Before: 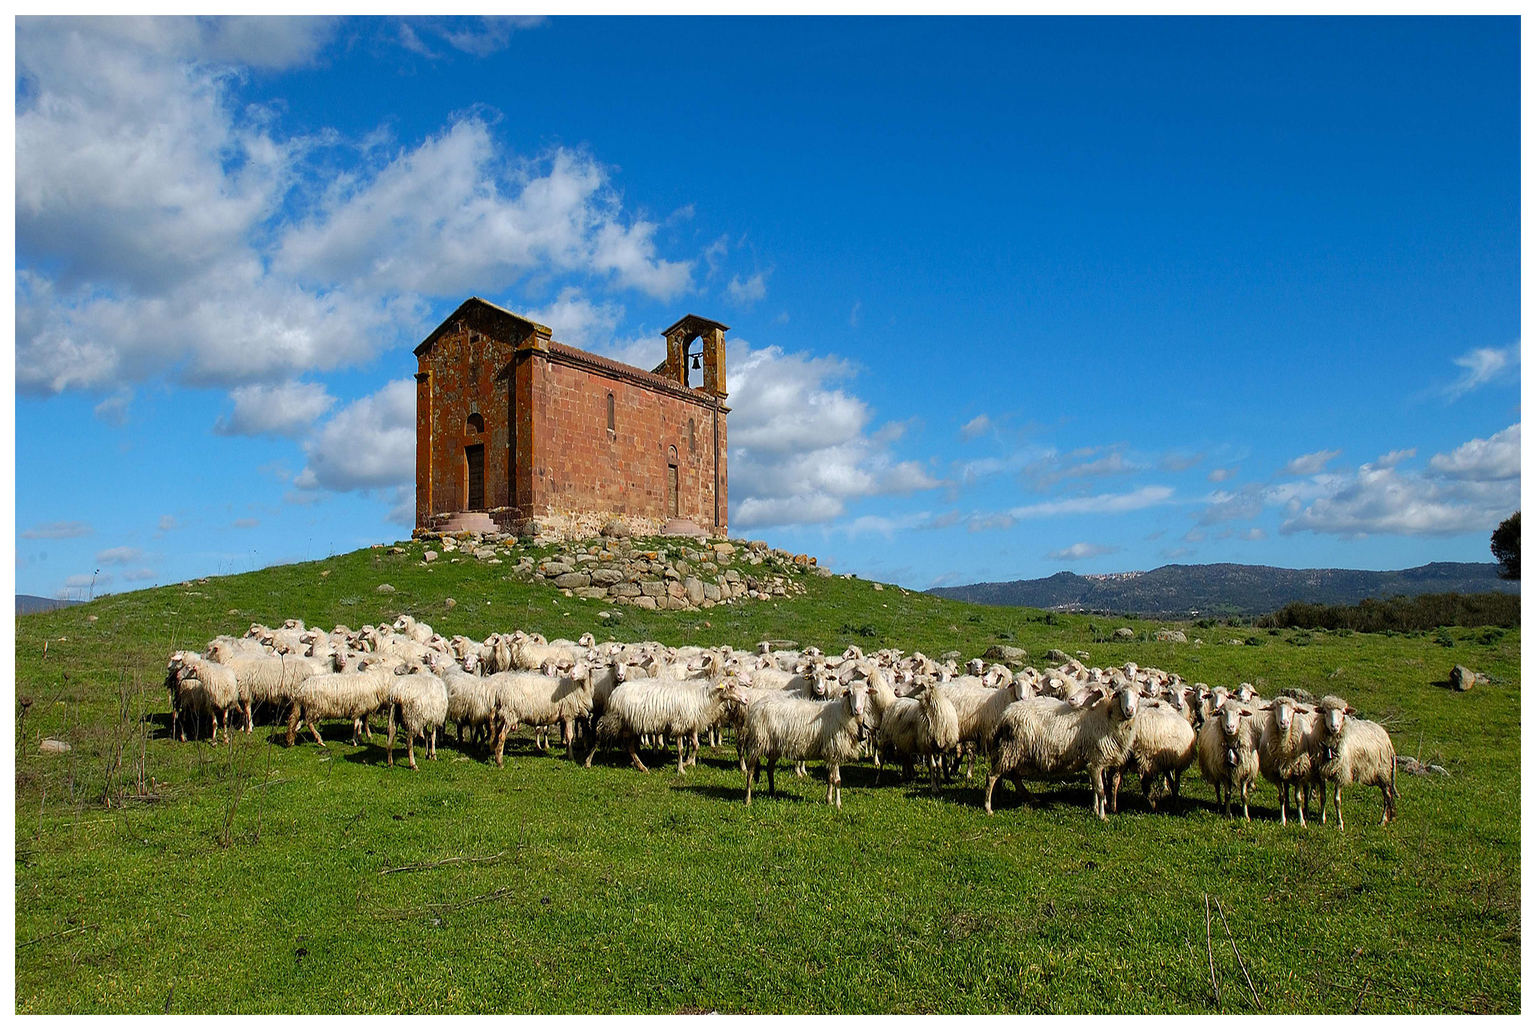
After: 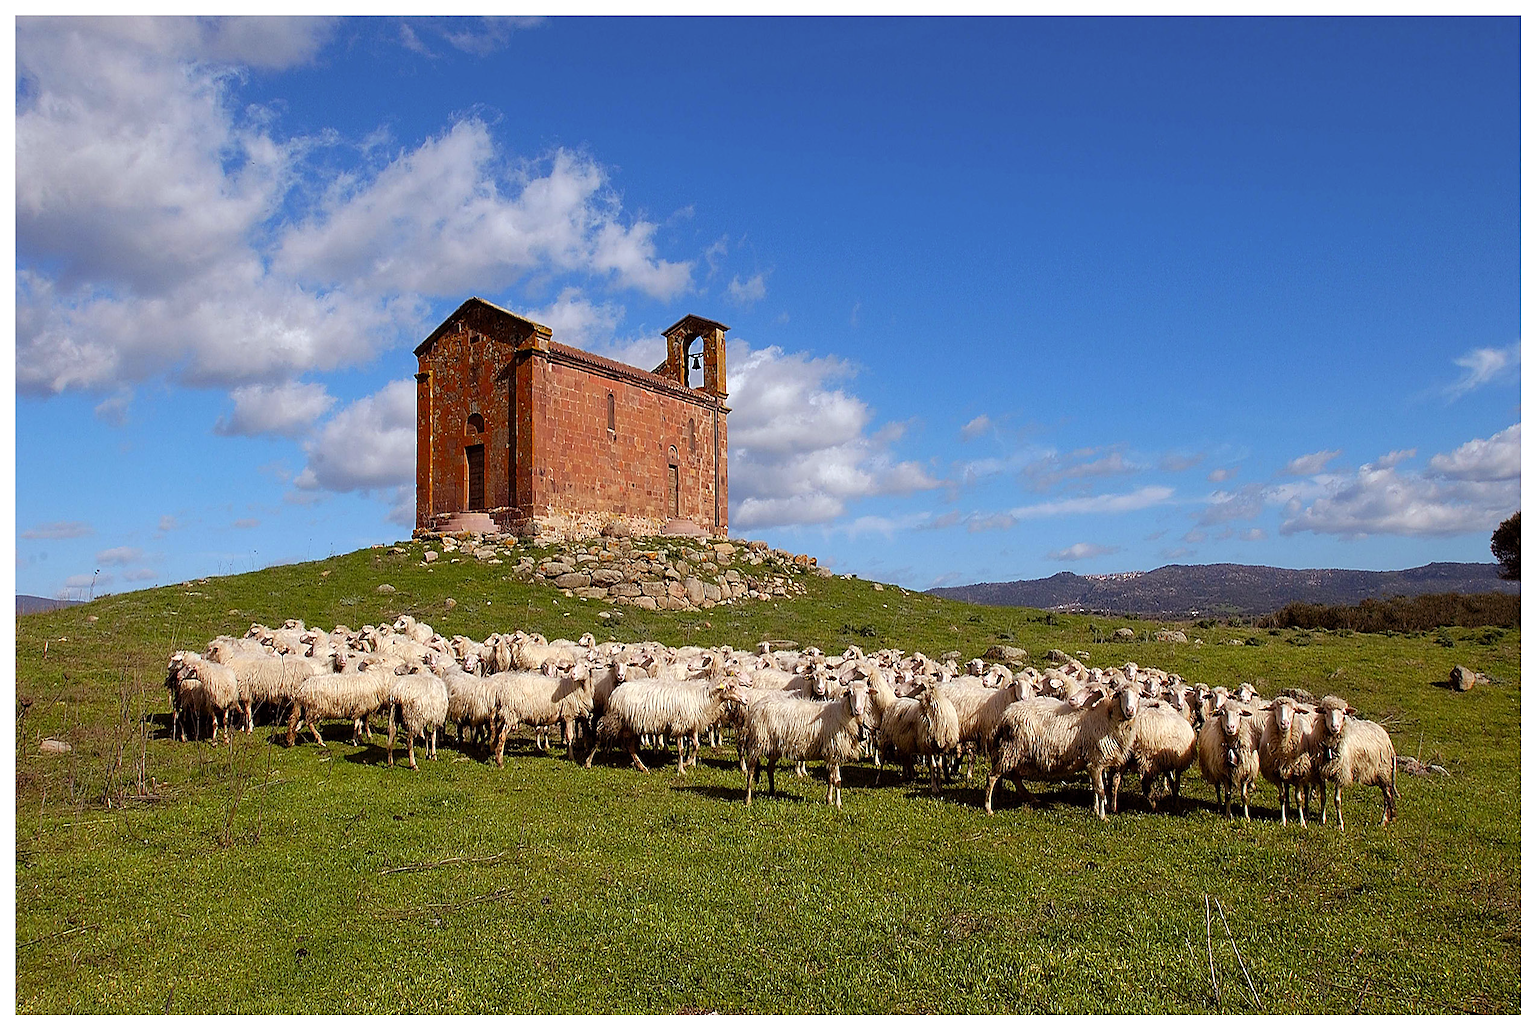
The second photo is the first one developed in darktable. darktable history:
rgb levels: mode RGB, independent channels, levels [[0, 0.474, 1], [0, 0.5, 1], [0, 0.5, 1]]
sharpen: on, module defaults
